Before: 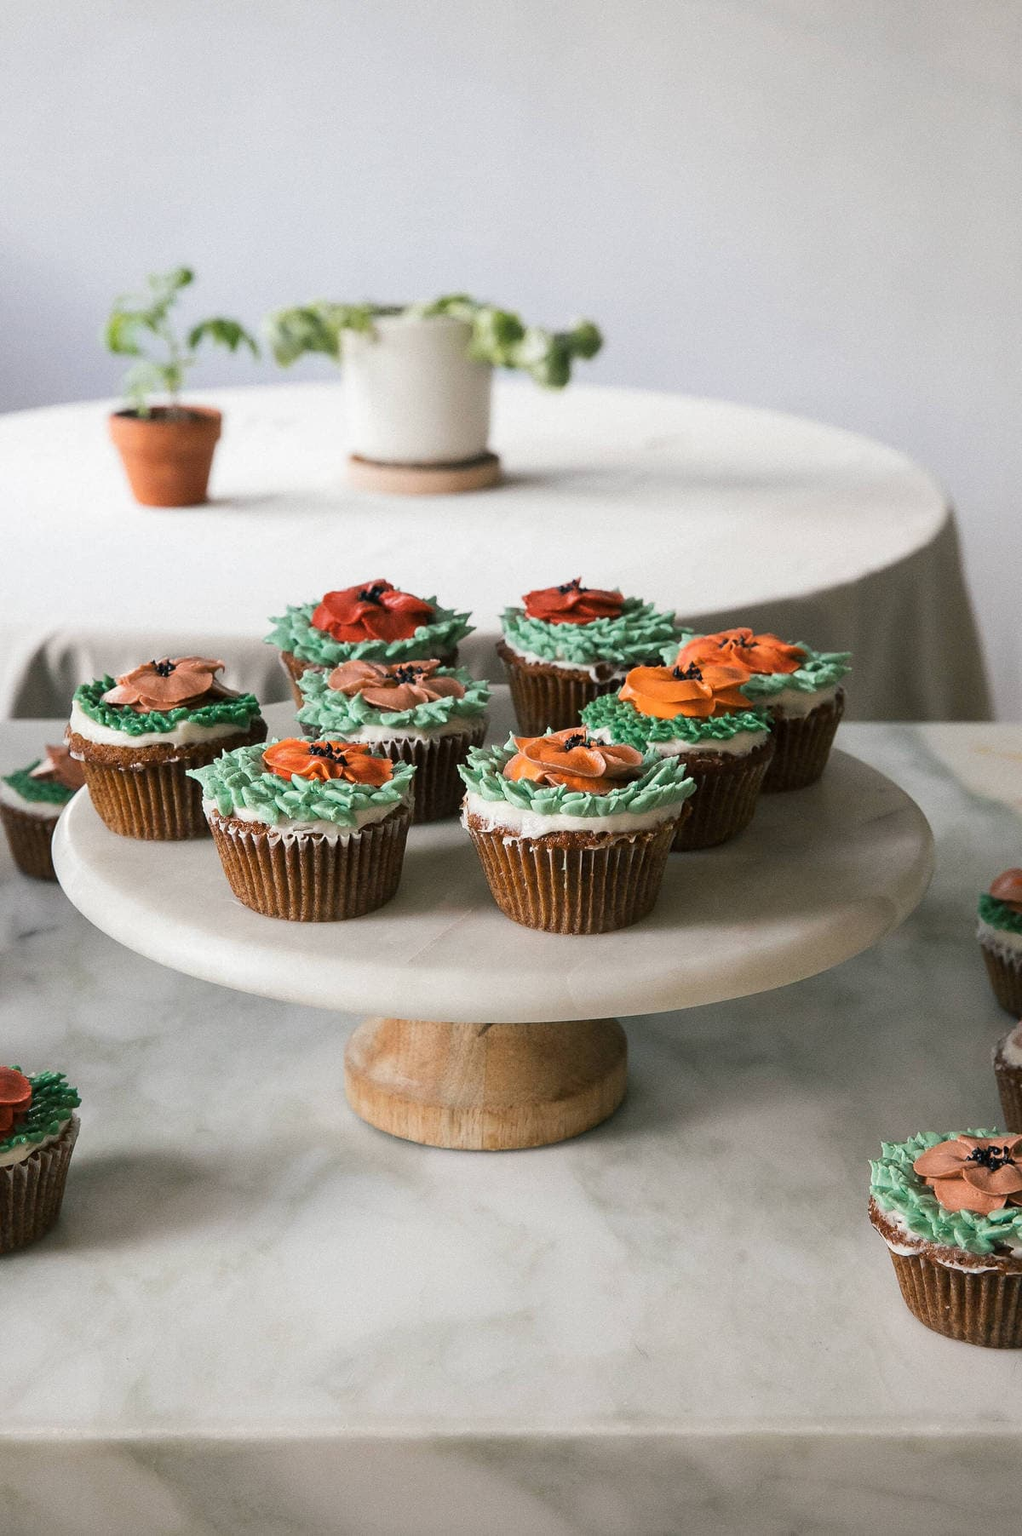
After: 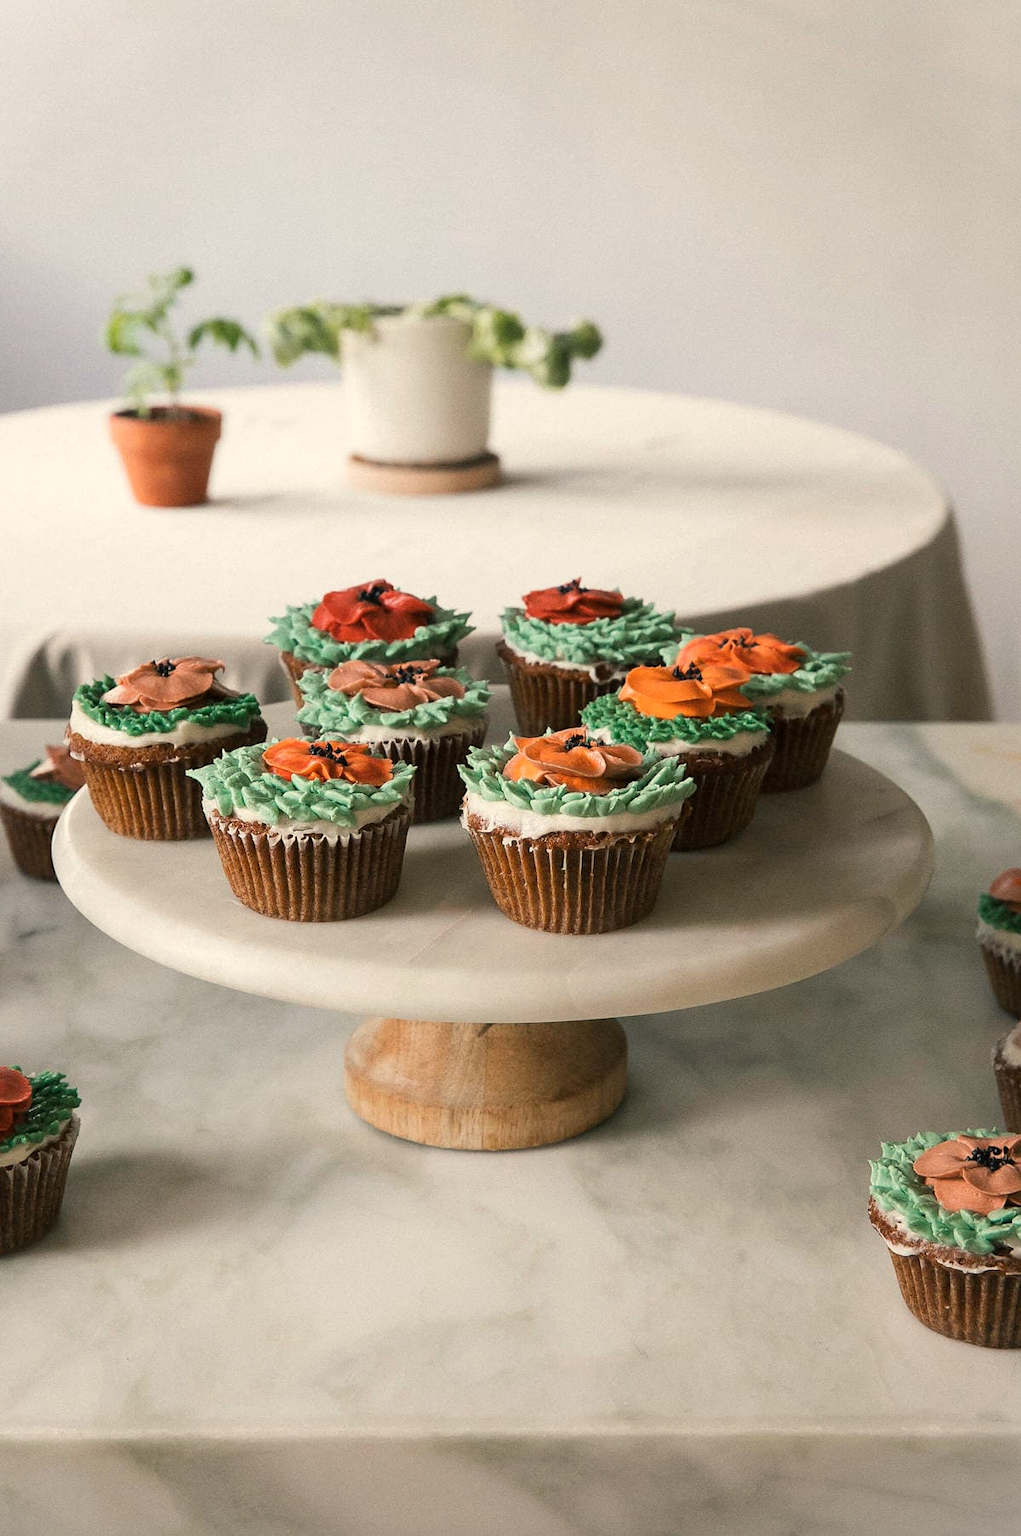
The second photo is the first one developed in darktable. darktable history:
vignetting: fall-off start 100%, brightness 0.3, saturation 0
white balance: red 1.045, blue 0.932
